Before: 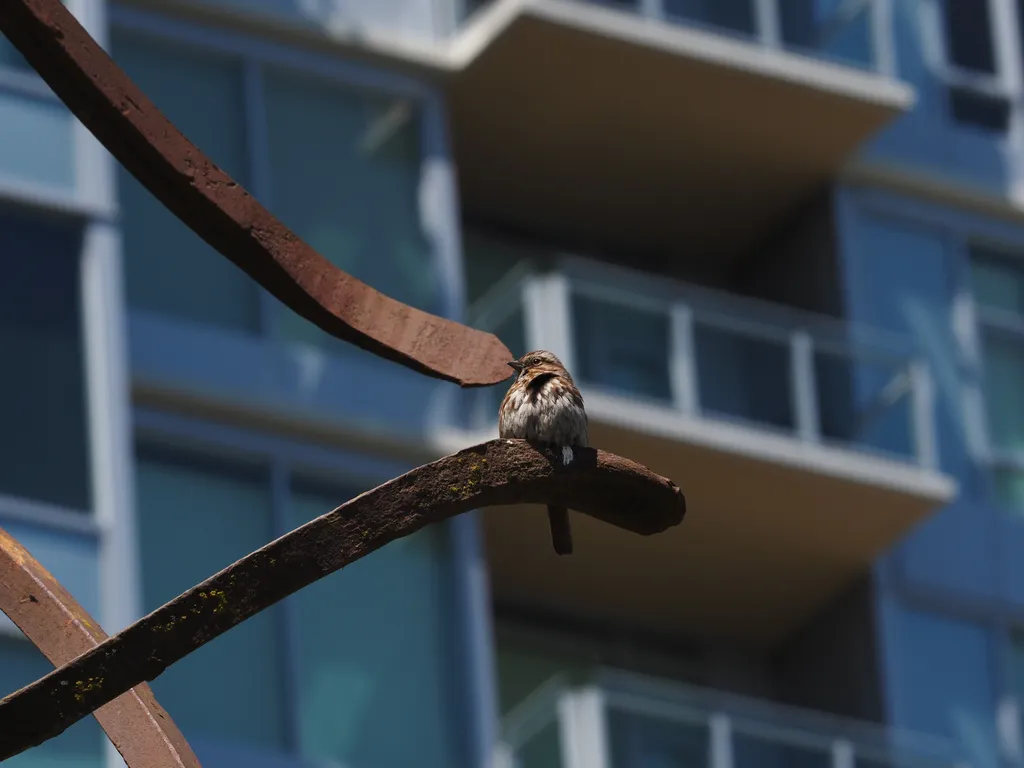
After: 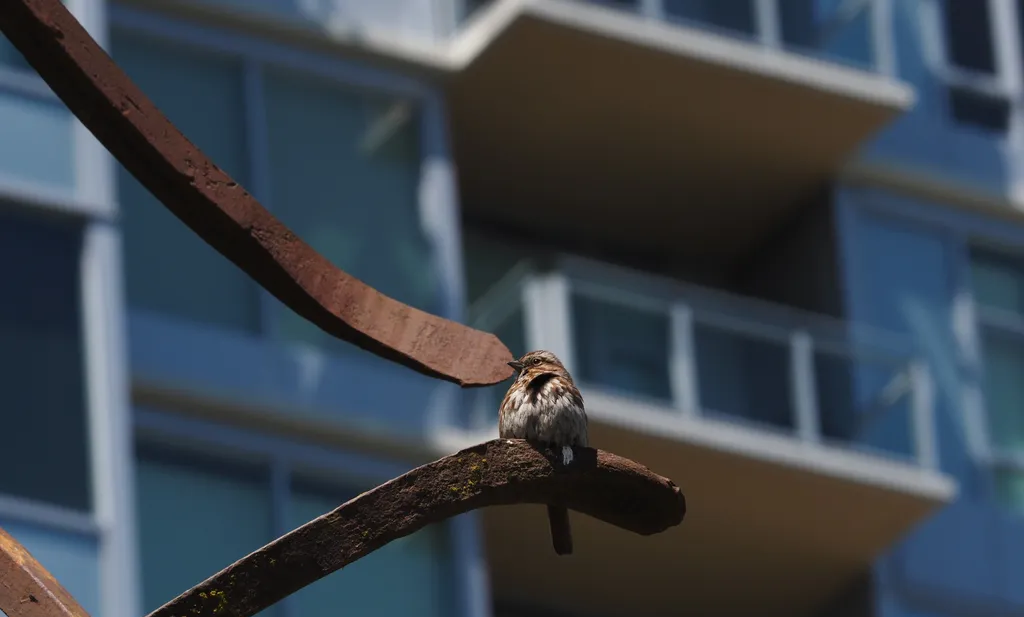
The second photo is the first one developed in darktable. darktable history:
crop: bottom 19.596%
